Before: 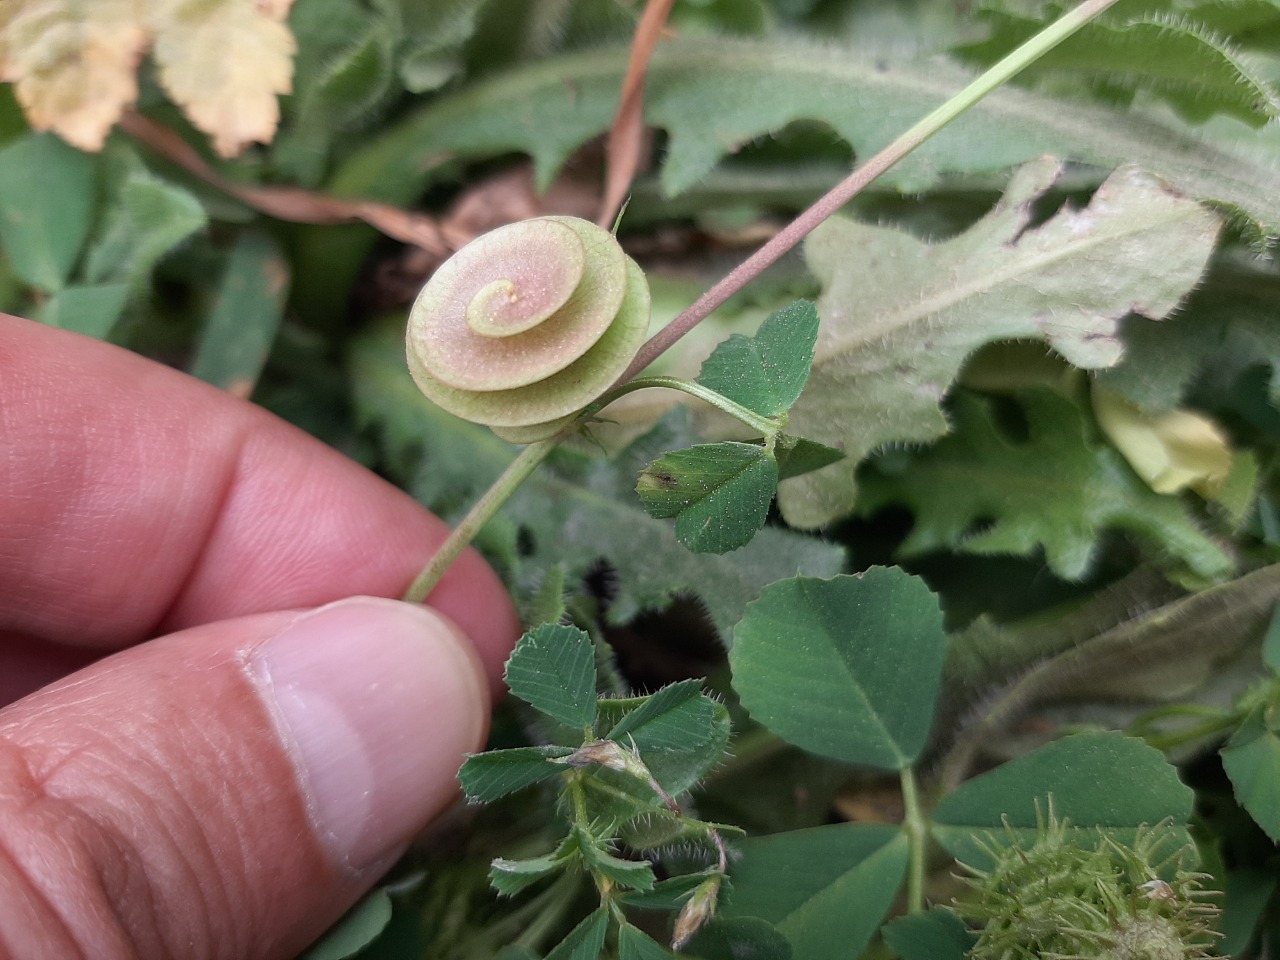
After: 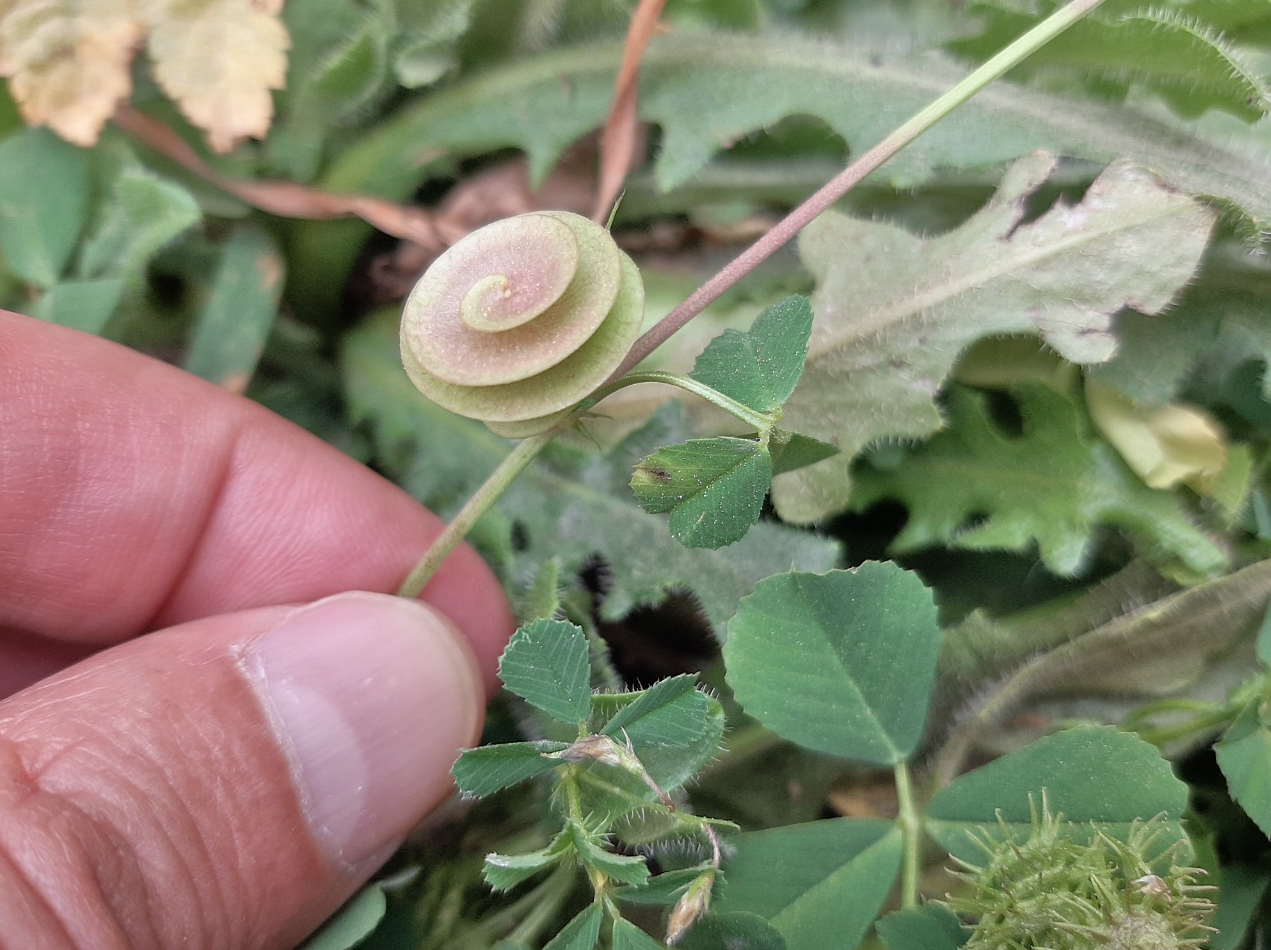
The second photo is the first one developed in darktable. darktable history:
contrast brightness saturation: saturation -0.098
tone equalizer: -7 EV 0.143 EV, -6 EV 0.563 EV, -5 EV 1.16 EV, -4 EV 1.31 EV, -3 EV 1.14 EV, -2 EV 0.6 EV, -1 EV 0.164 EV
crop: left 0.475%, top 0.54%, right 0.184%, bottom 0.47%
